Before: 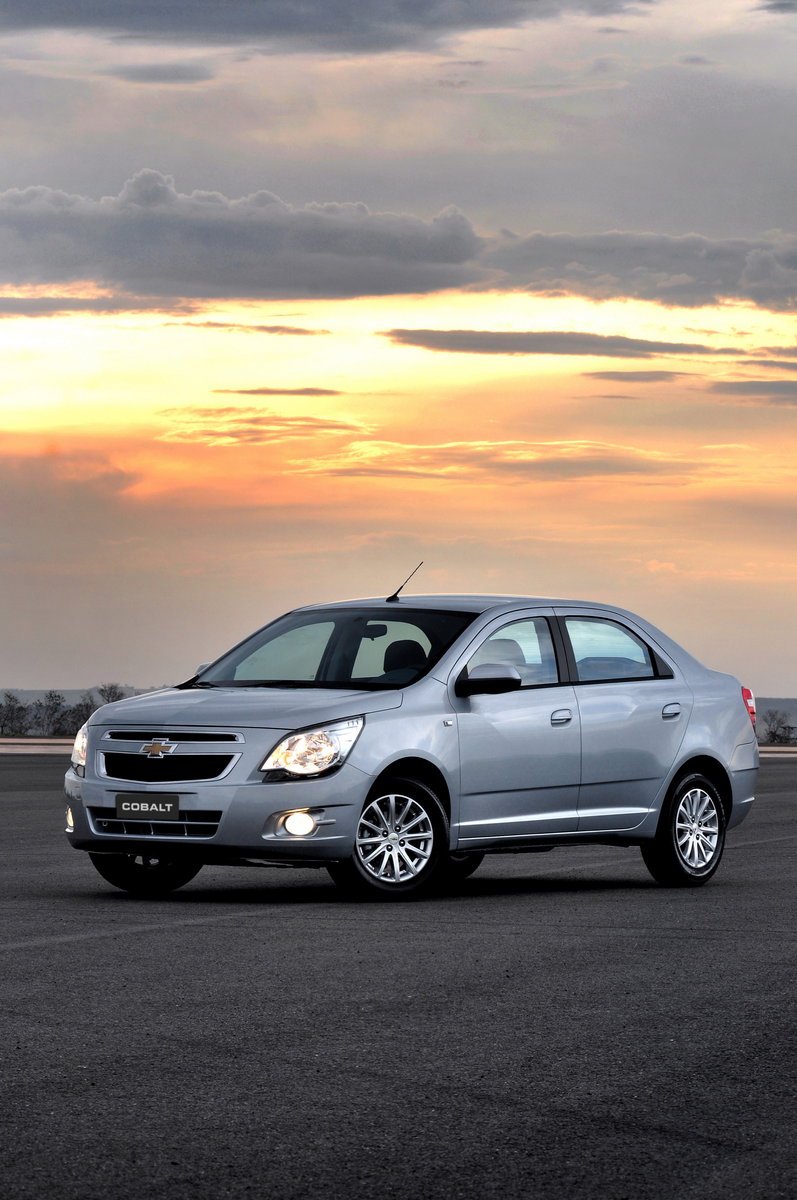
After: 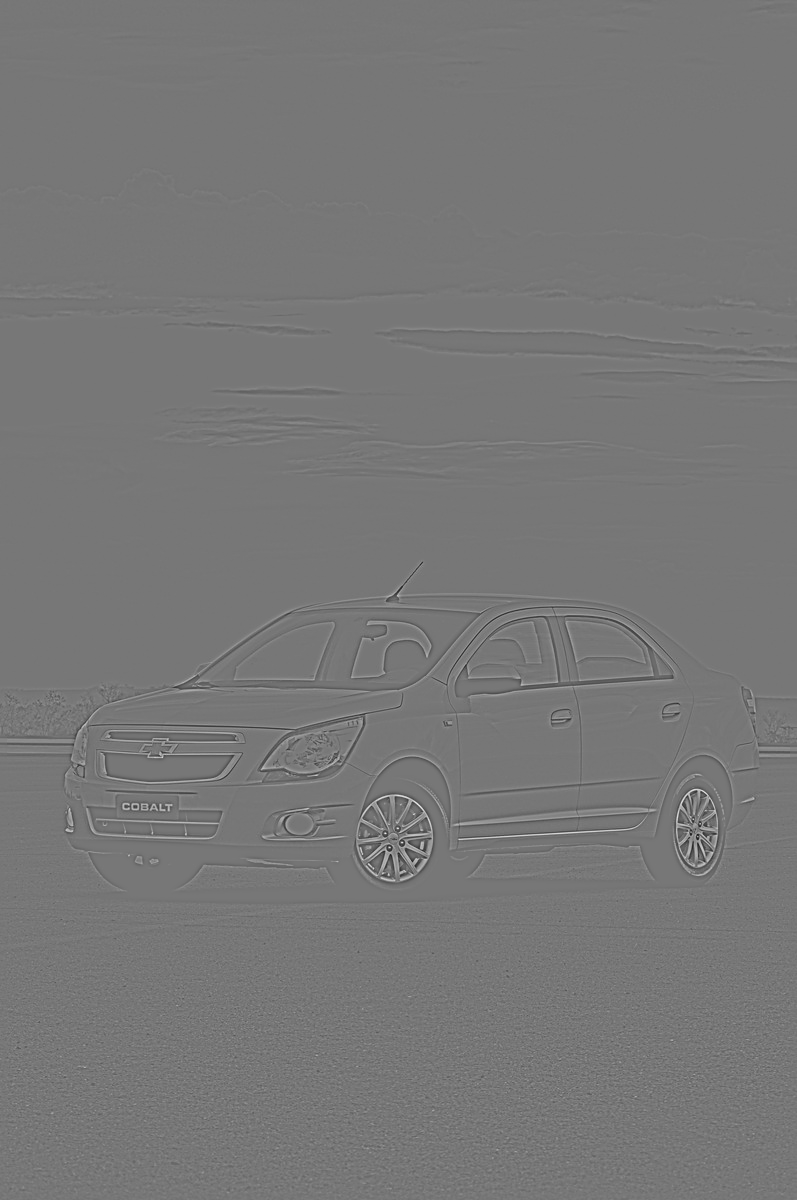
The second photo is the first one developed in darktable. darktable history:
sharpen: radius 2.531, amount 0.628
highpass: sharpness 9.84%, contrast boost 9.94%
